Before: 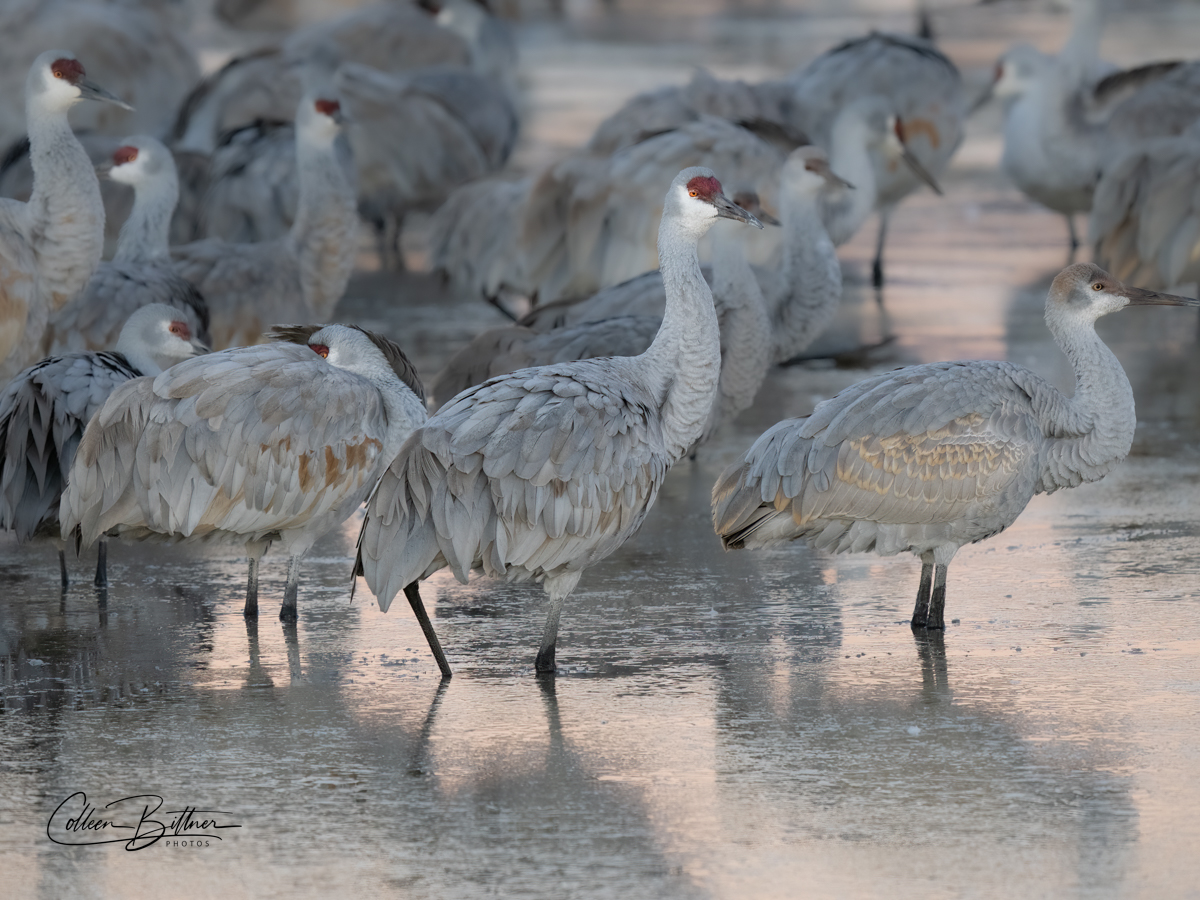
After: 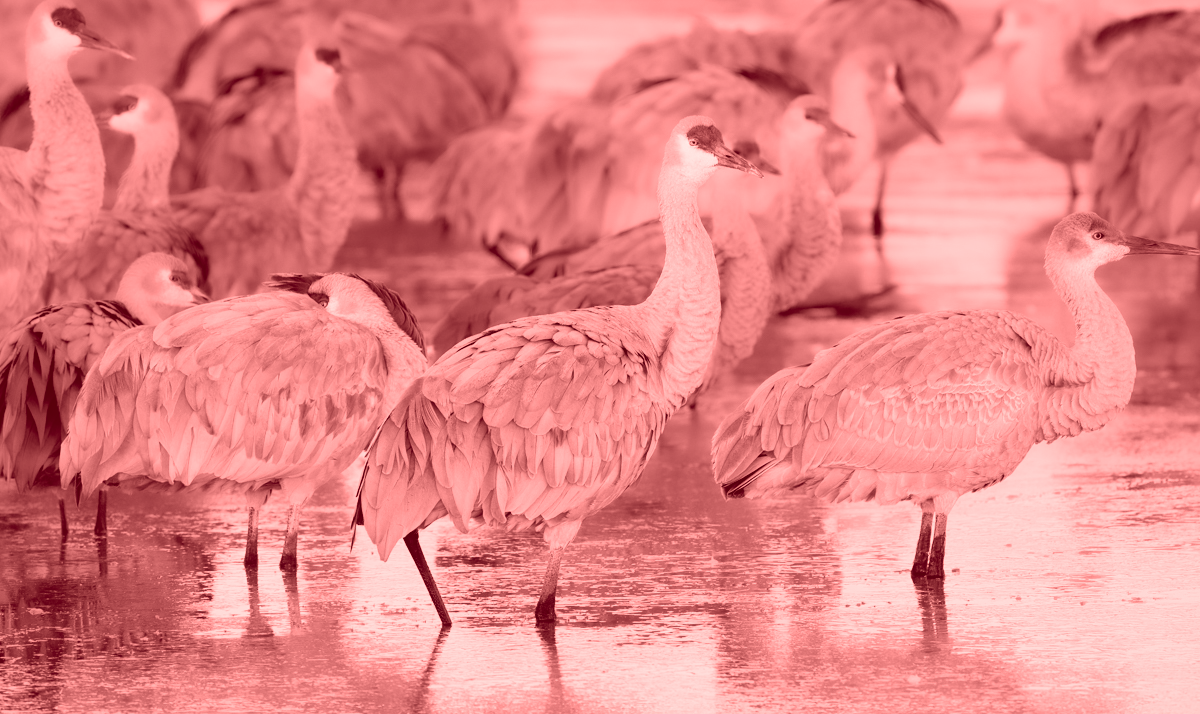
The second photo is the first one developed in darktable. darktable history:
color balance rgb: shadows lift › chroma 1%, shadows lift › hue 217.2°, power › hue 310.8°, highlights gain › chroma 1%, highlights gain › hue 54°, global offset › luminance 0.5%, global offset › hue 171.6°, perceptual saturation grading › global saturation 14.09%, perceptual saturation grading › highlights -25%, perceptual saturation grading › shadows 30%, perceptual brilliance grading › highlights 13.42%, perceptual brilliance grading › mid-tones 8.05%, perceptual brilliance grading › shadows -17.45%, global vibrance 25%
colorize: saturation 60%, source mix 100%
exposure: exposure 0.127 EV, compensate highlight preservation false
crop and rotate: top 5.667%, bottom 14.937%
filmic rgb: black relative exposure -7.65 EV, white relative exposure 4.56 EV, hardness 3.61, color science v6 (2022)
